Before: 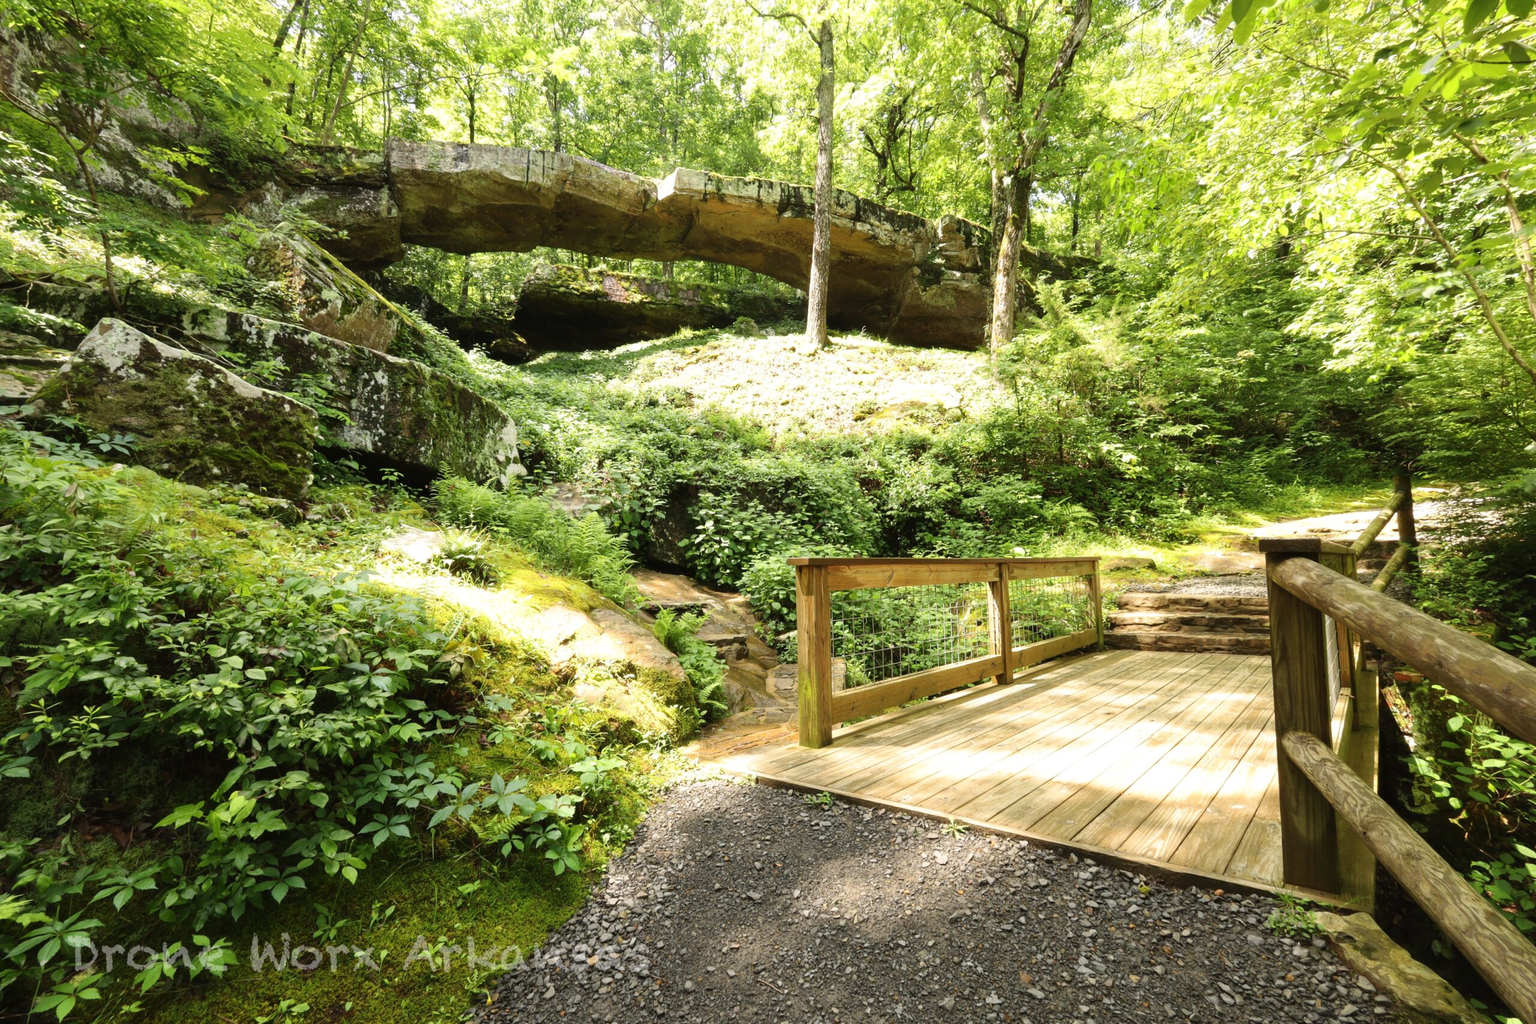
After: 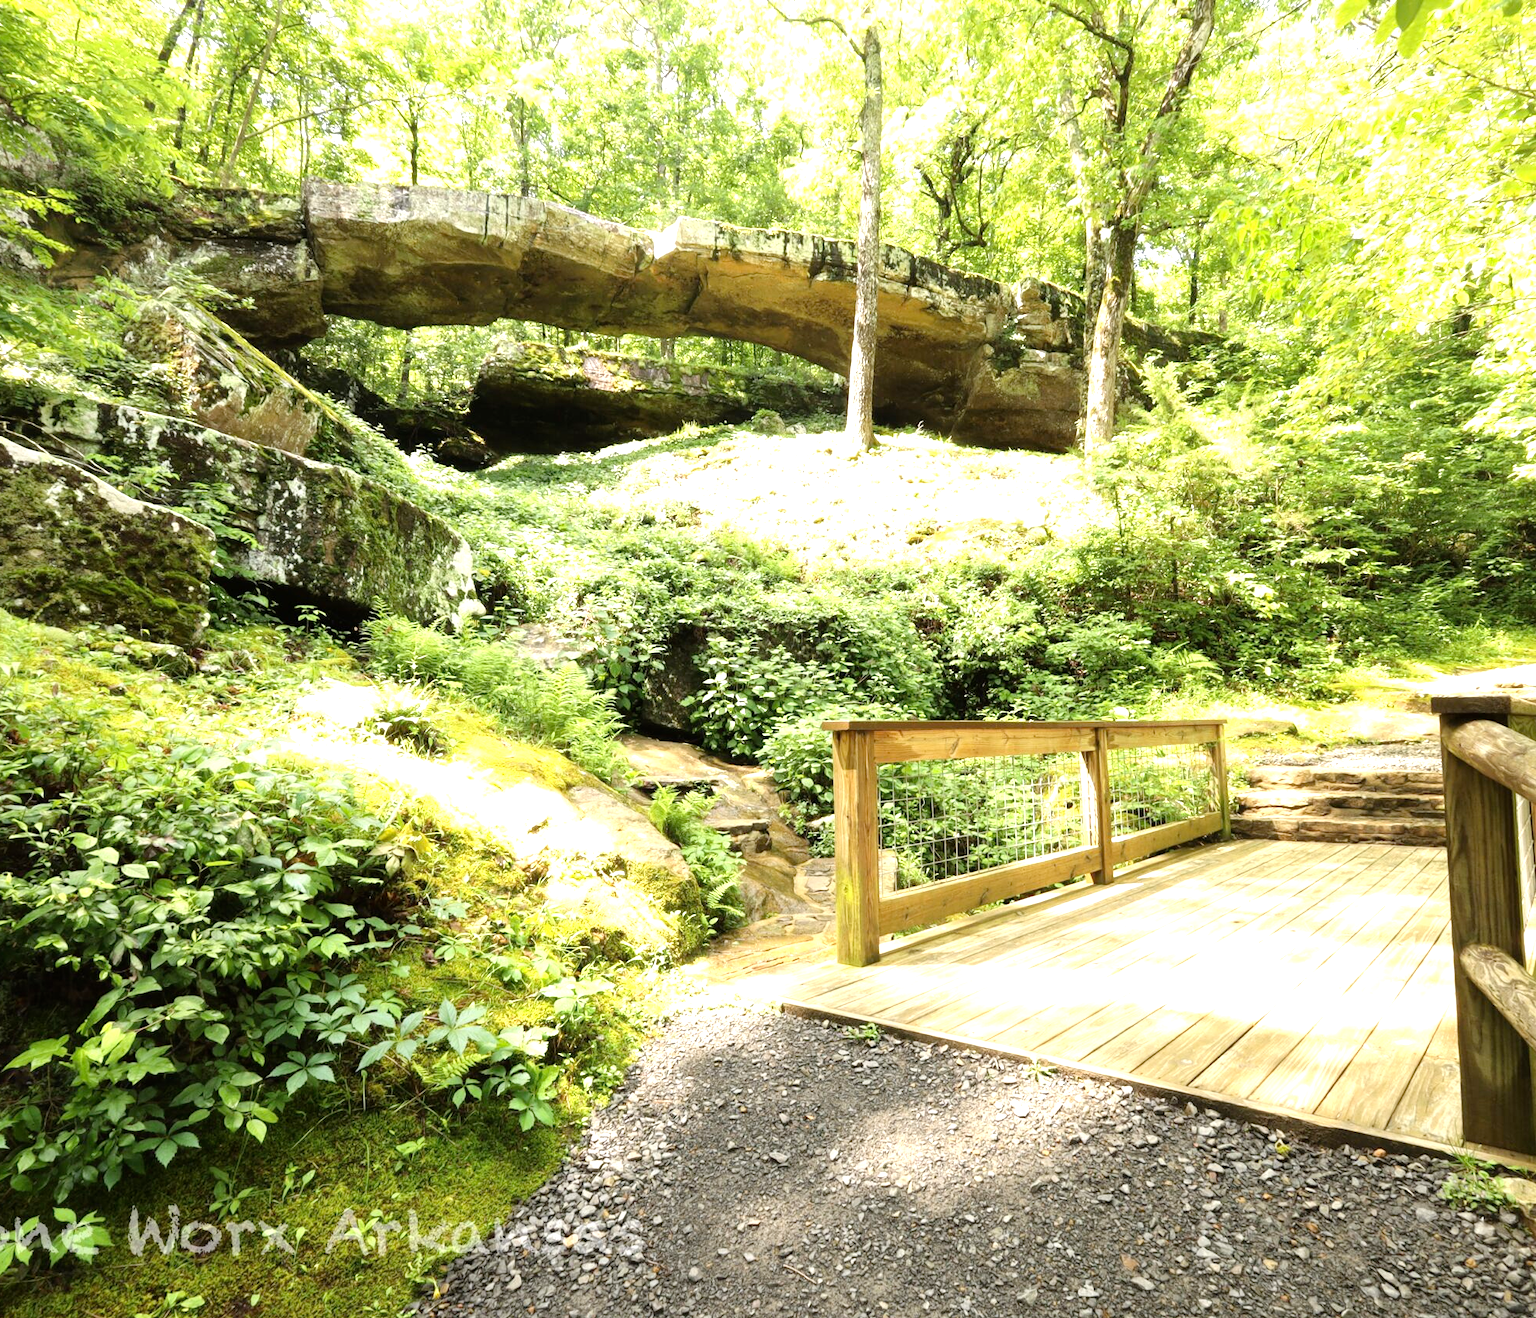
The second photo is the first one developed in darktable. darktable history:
crop: left 9.854%, right 12.712%
tone equalizer: -8 EV -0.773 EV, -7 EV -0.703 EV, -6 EV -0.583 EV, -5 EV -0.364 EV, -3 EV 0.367 EV, -2 EV 0.6 EV, -1 EV 0.68 EV, +0 EV 0.743 EV
